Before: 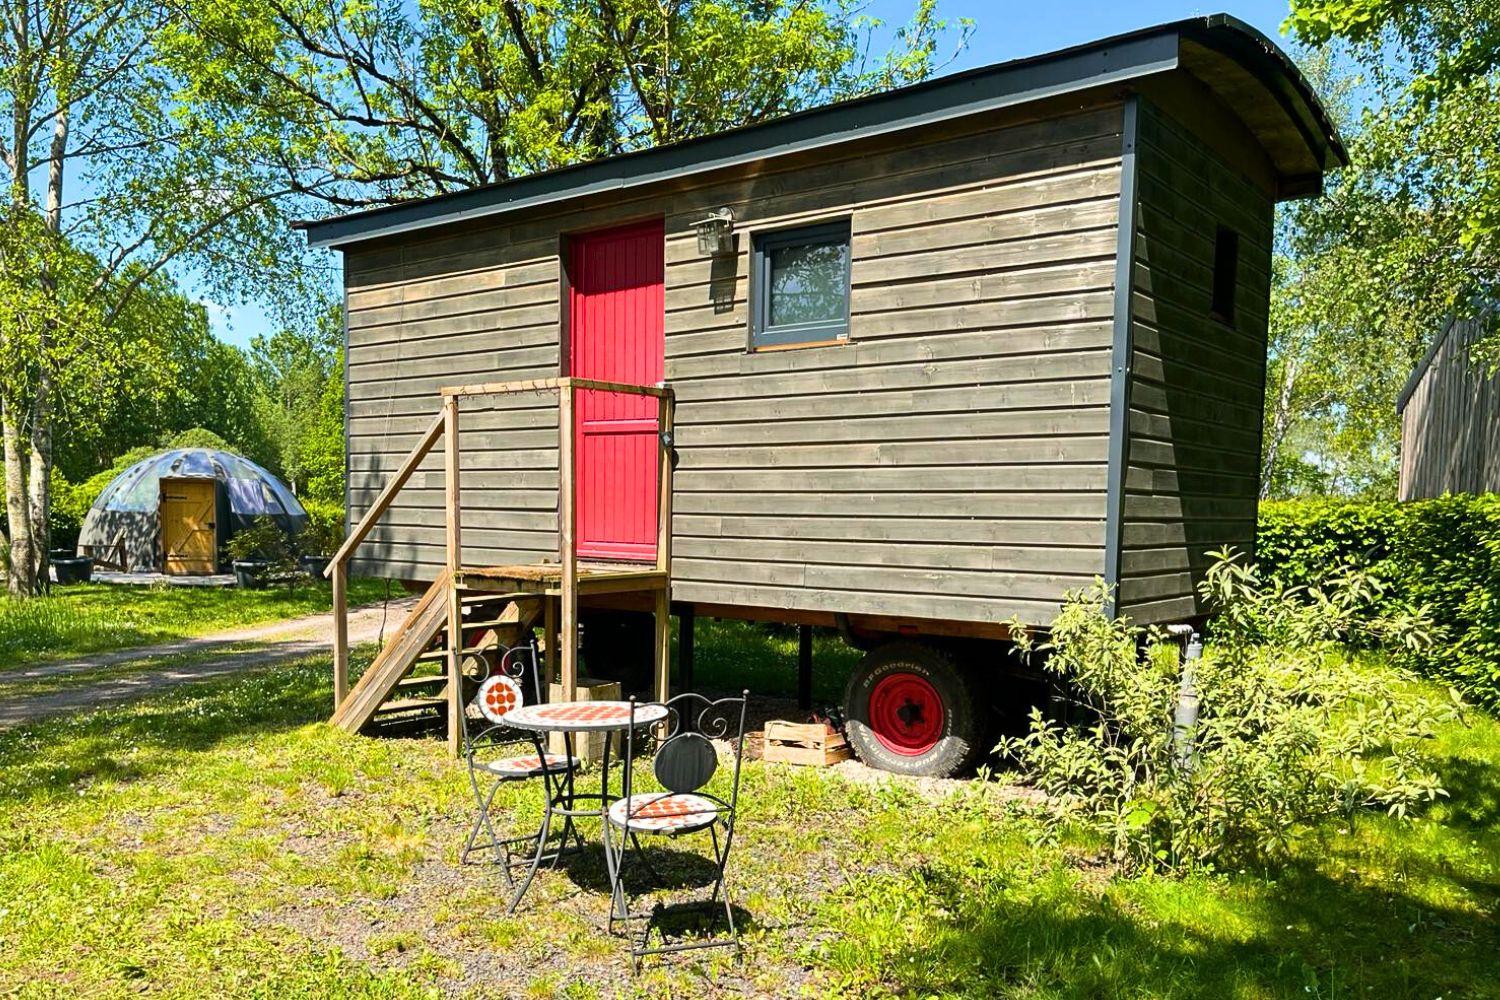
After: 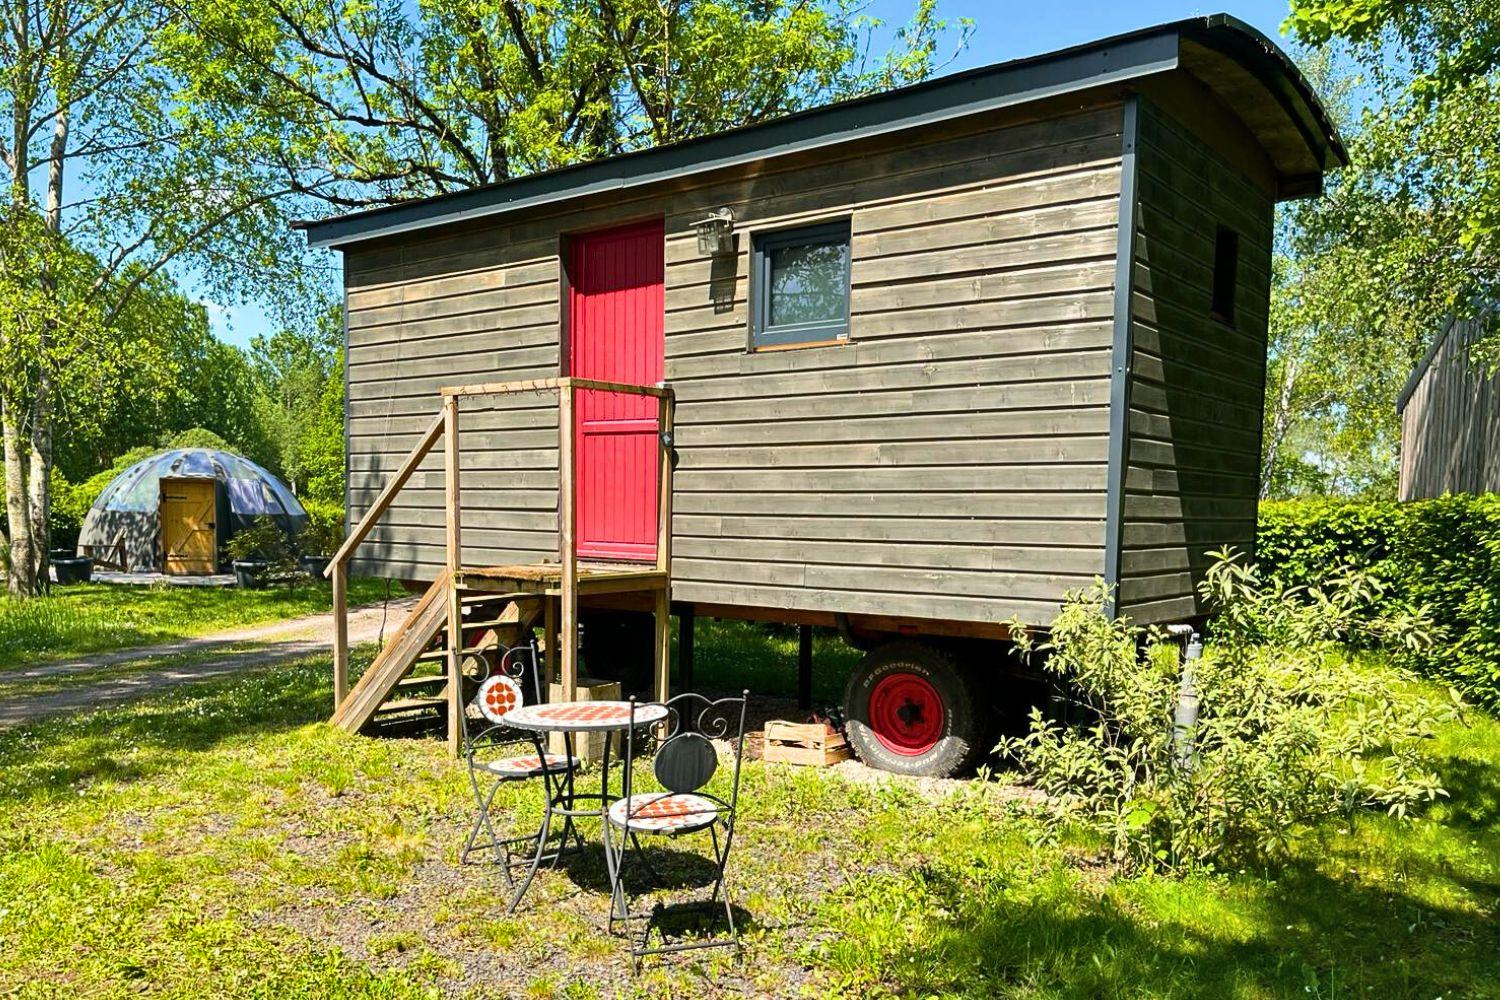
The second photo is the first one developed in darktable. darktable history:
shadows and highlights: highlights color adjustment 55.15%, soften with gaussian
